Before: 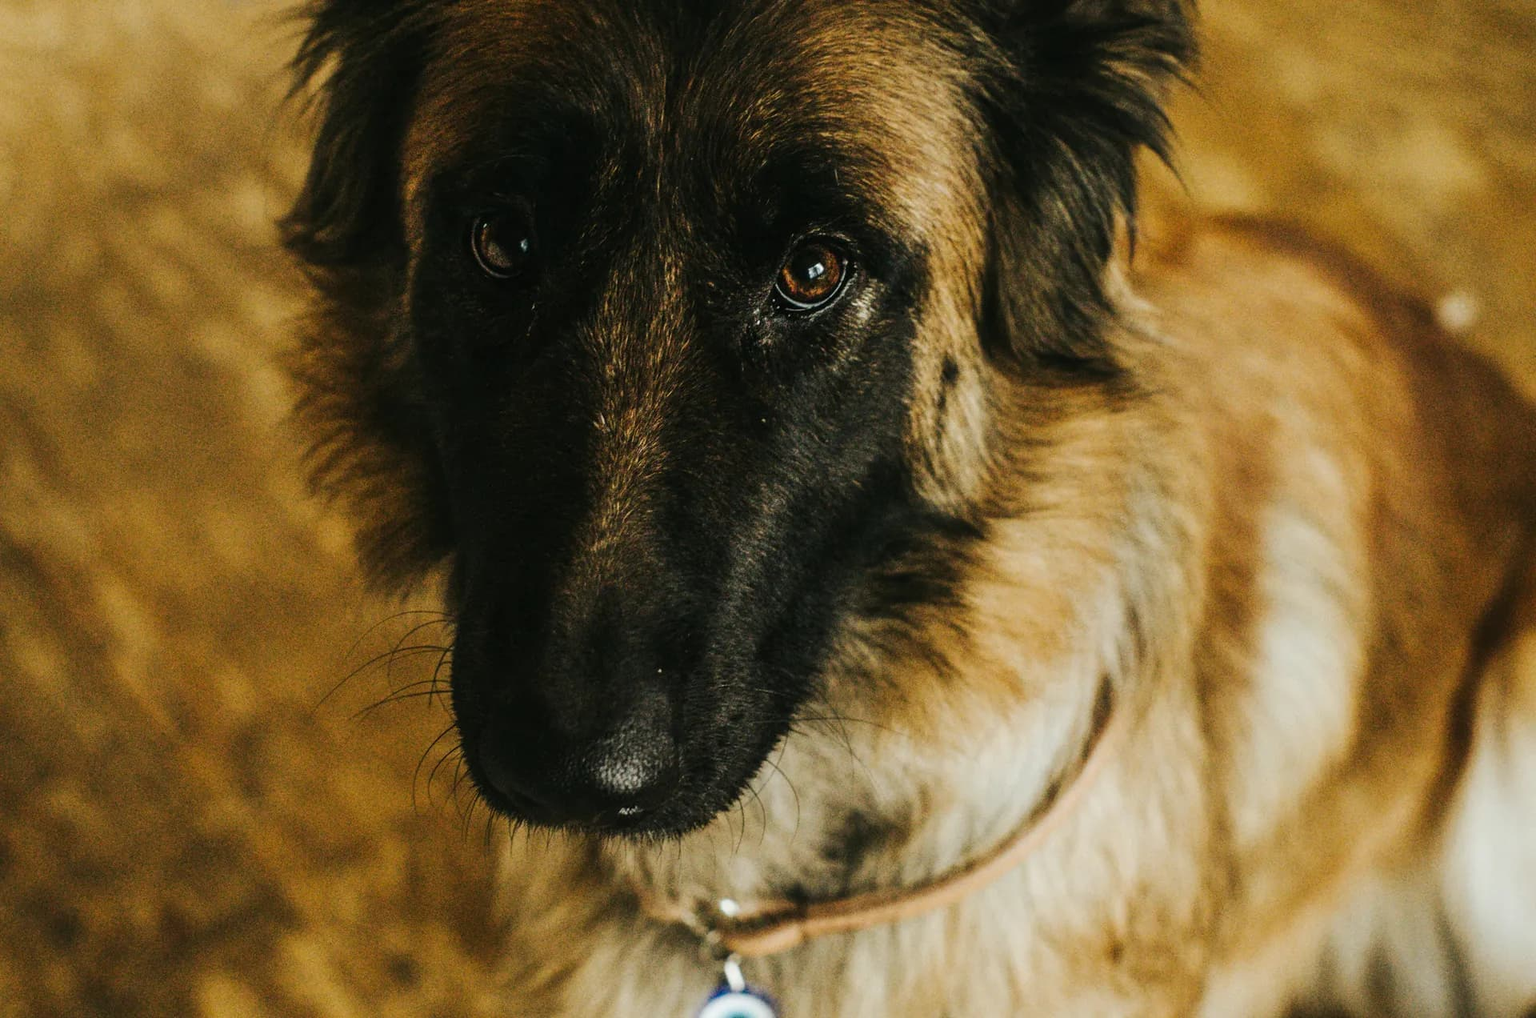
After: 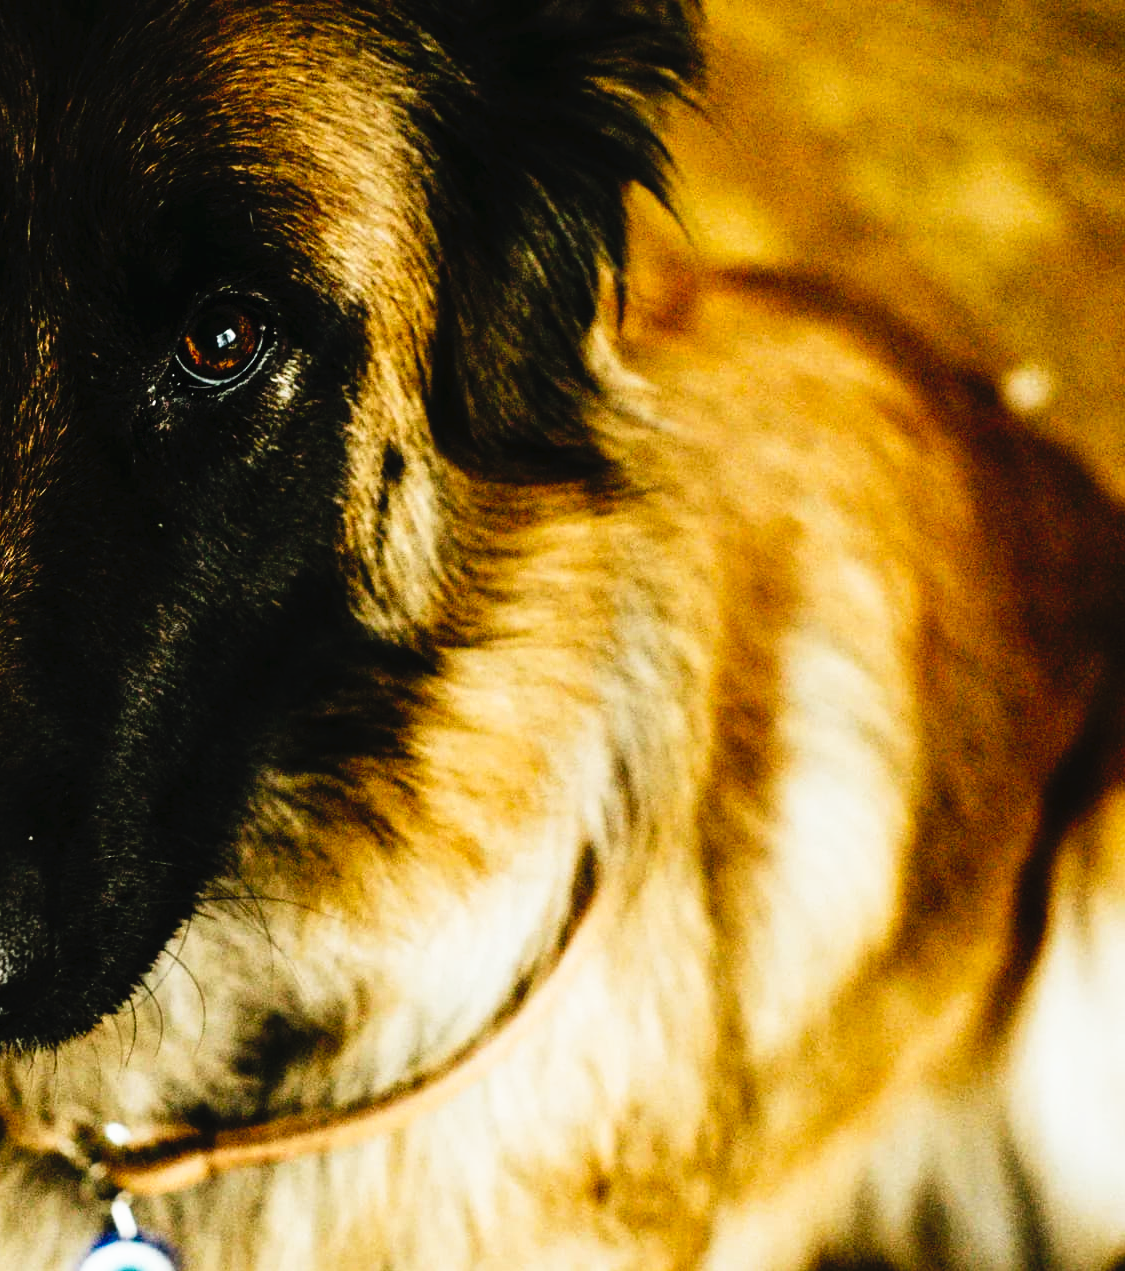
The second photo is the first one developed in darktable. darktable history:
crop: left 41.402%
tone curve: curves: ch0 [(0, 0) (0.003, 0.03) (0.011, 0.022) (0.025, 0.018) (0.044, 0.031) (0.069, 0.035) (0.1, 0.04) (0.136, 0.046) (0.177, 0.063) (0.224, 0.087) (0.277, 0.15) (0.335, 0.252) (0.399, 0.354) (0.468, 0.475) (0.543, 0.602) (0.623, 0.73) (0.709, 0.856) (0.801, 0.945) (0.898, 0.987) (1, 1)], preserve colors none
